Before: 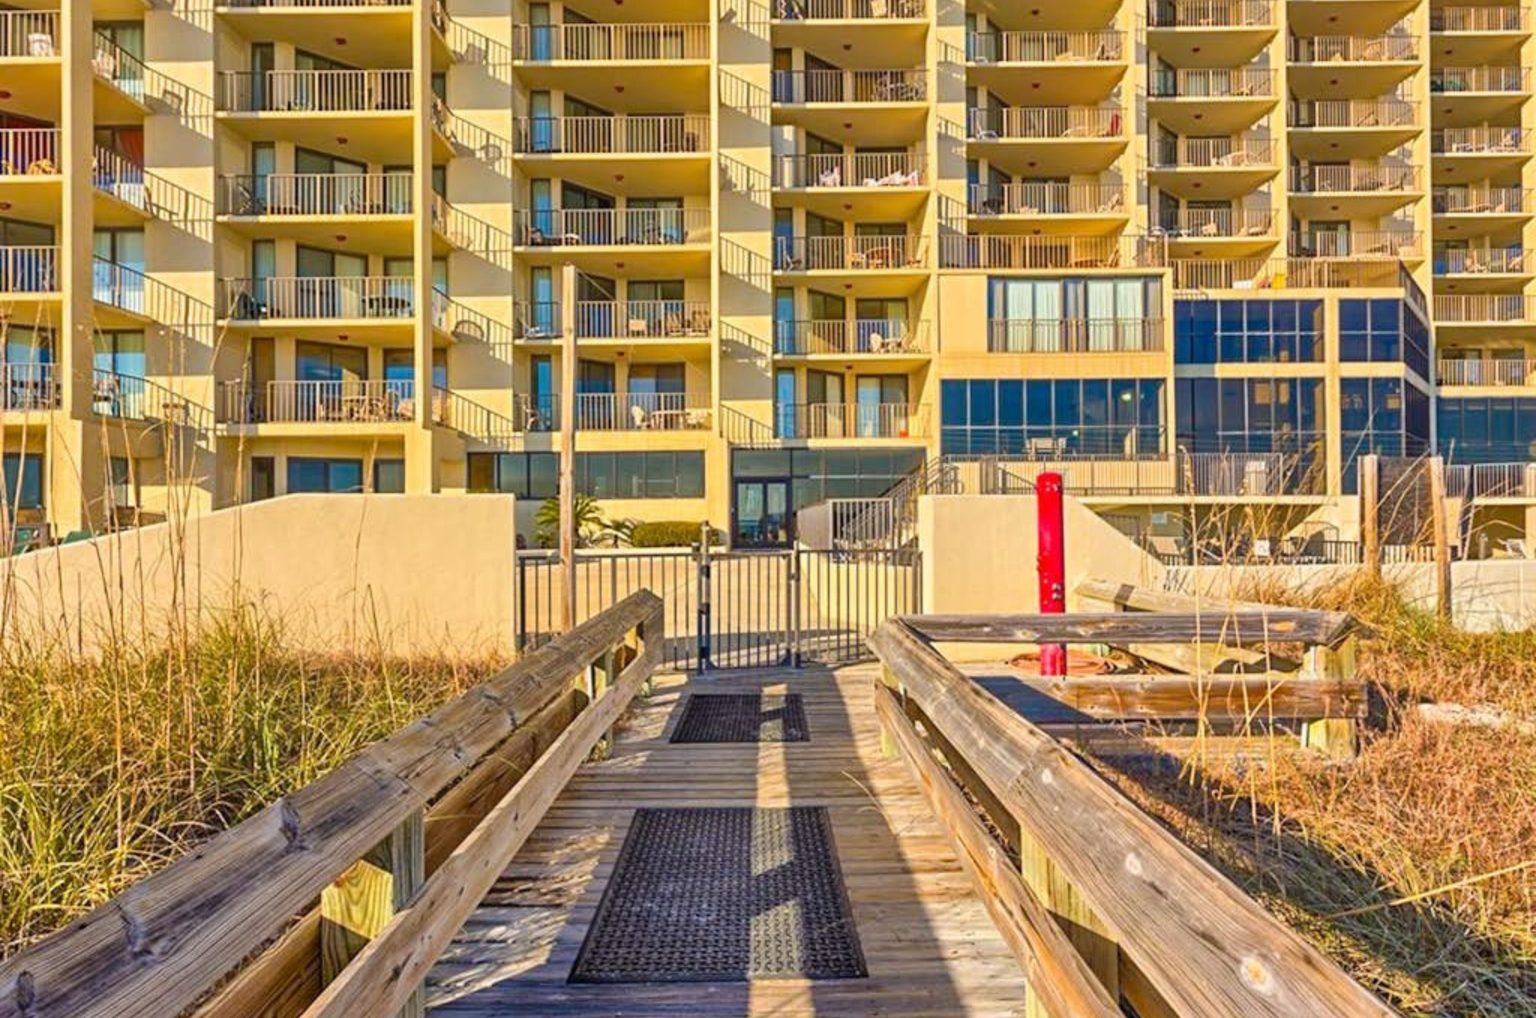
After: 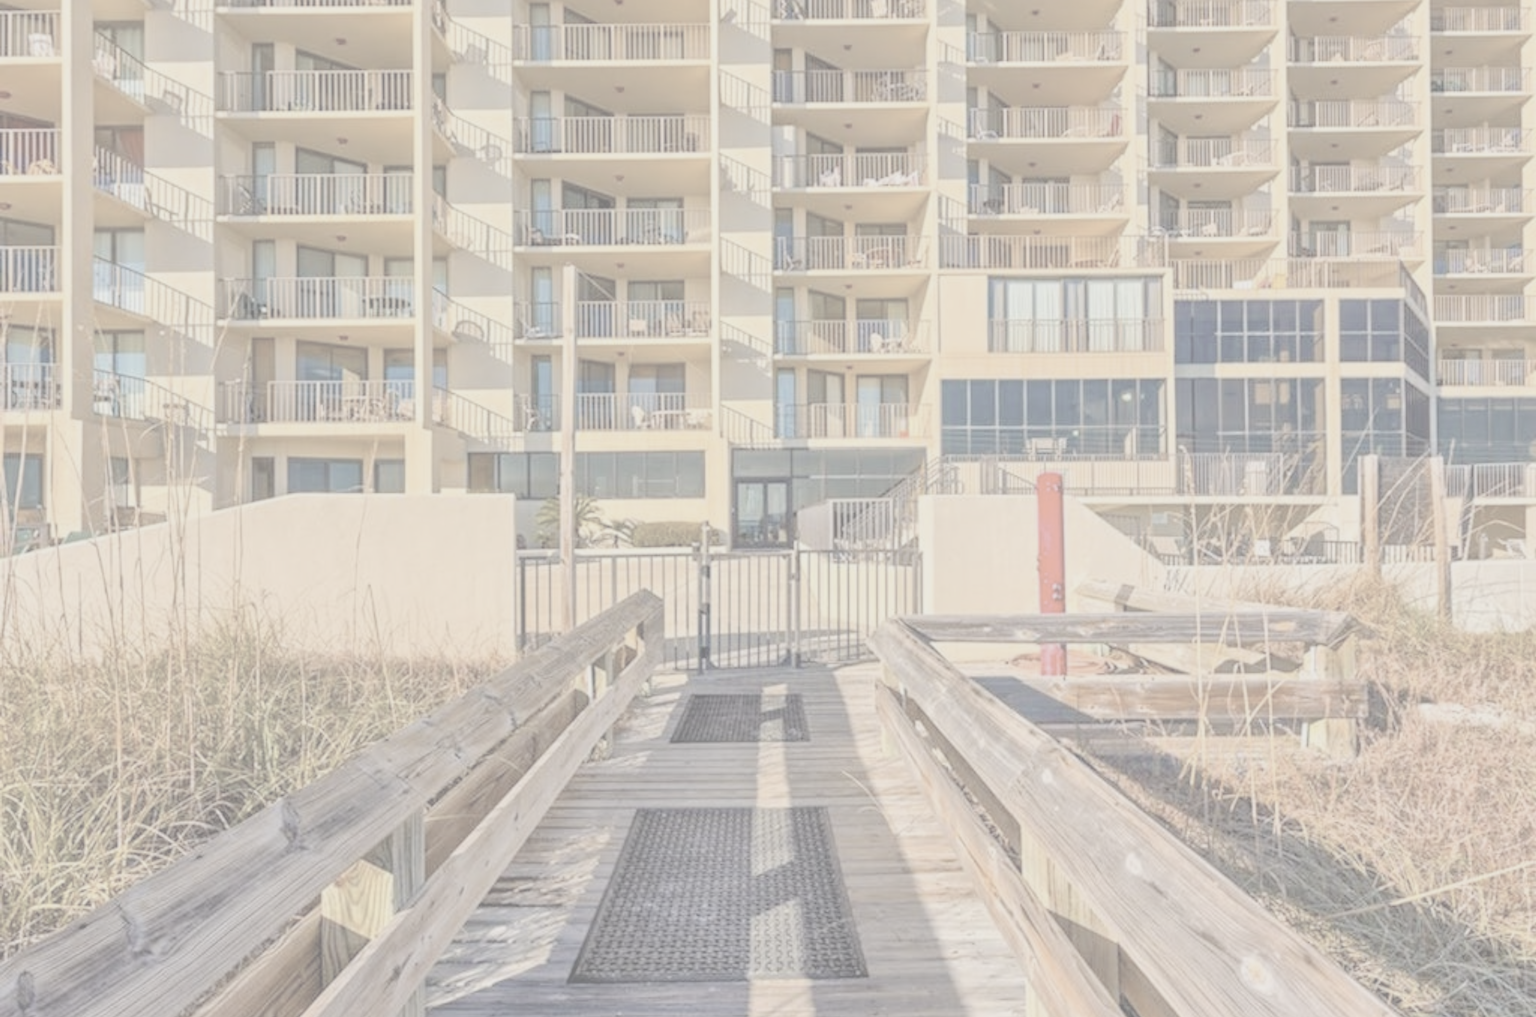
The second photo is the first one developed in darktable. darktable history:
soften: size 10%, saturation 50%, brightness 0.2 EV, mix 10%
contrast brightness saturation: contrast -0.32, brightness 0.75, saturation -0.78
